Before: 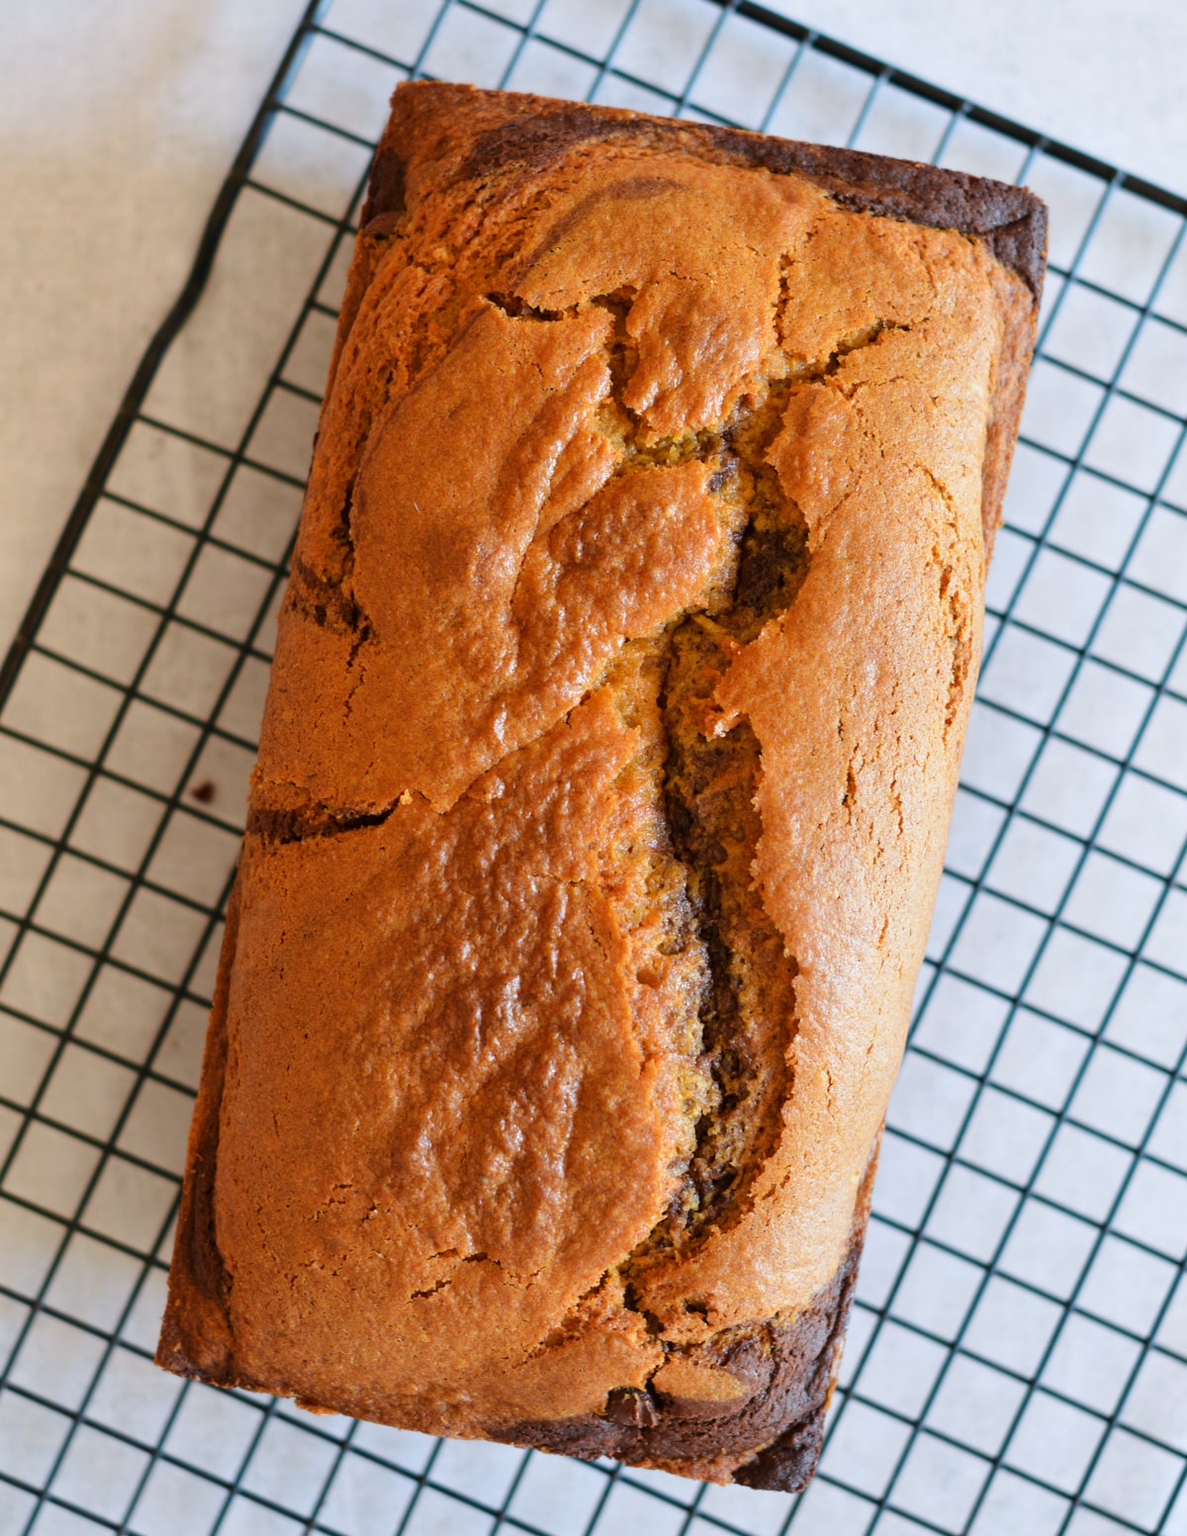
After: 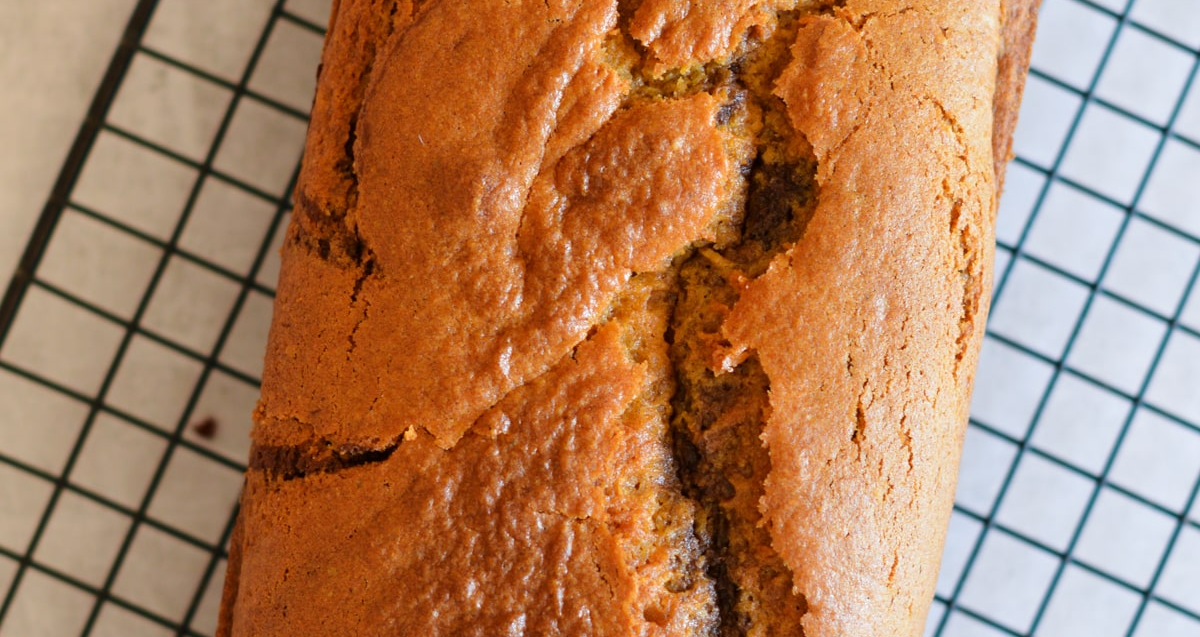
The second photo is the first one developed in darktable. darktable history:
crop and rotate: top 24.02%, bottom 34.916%
